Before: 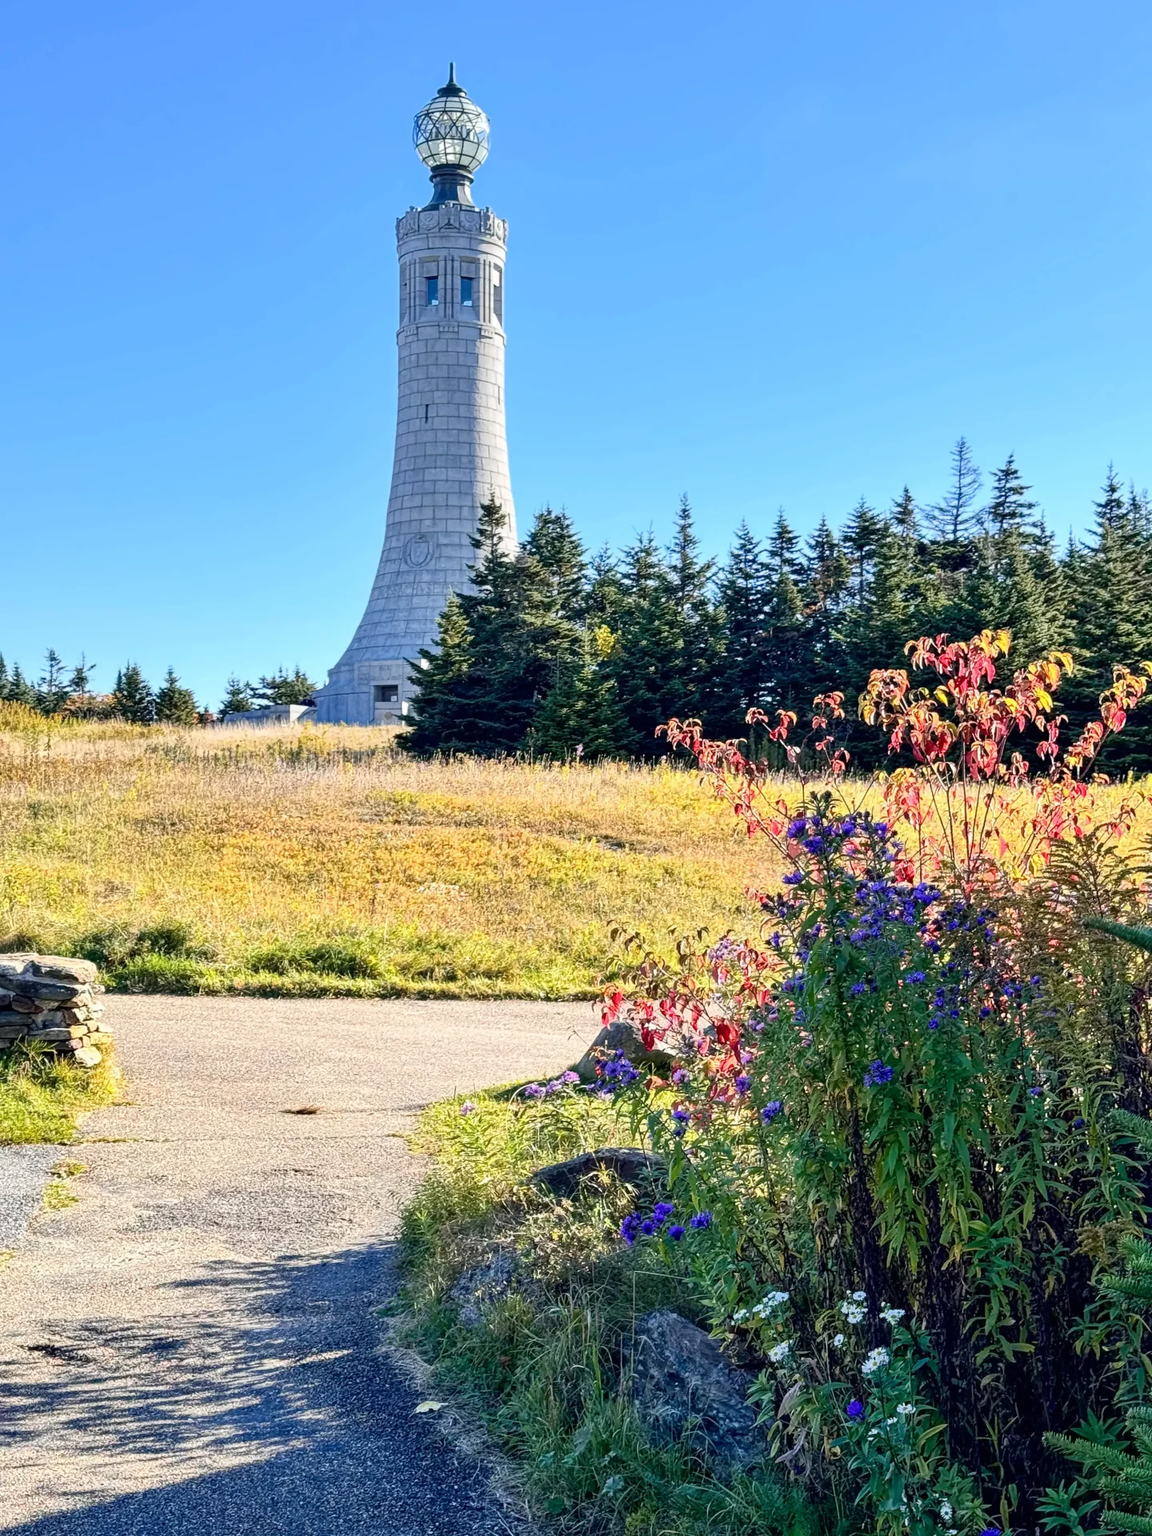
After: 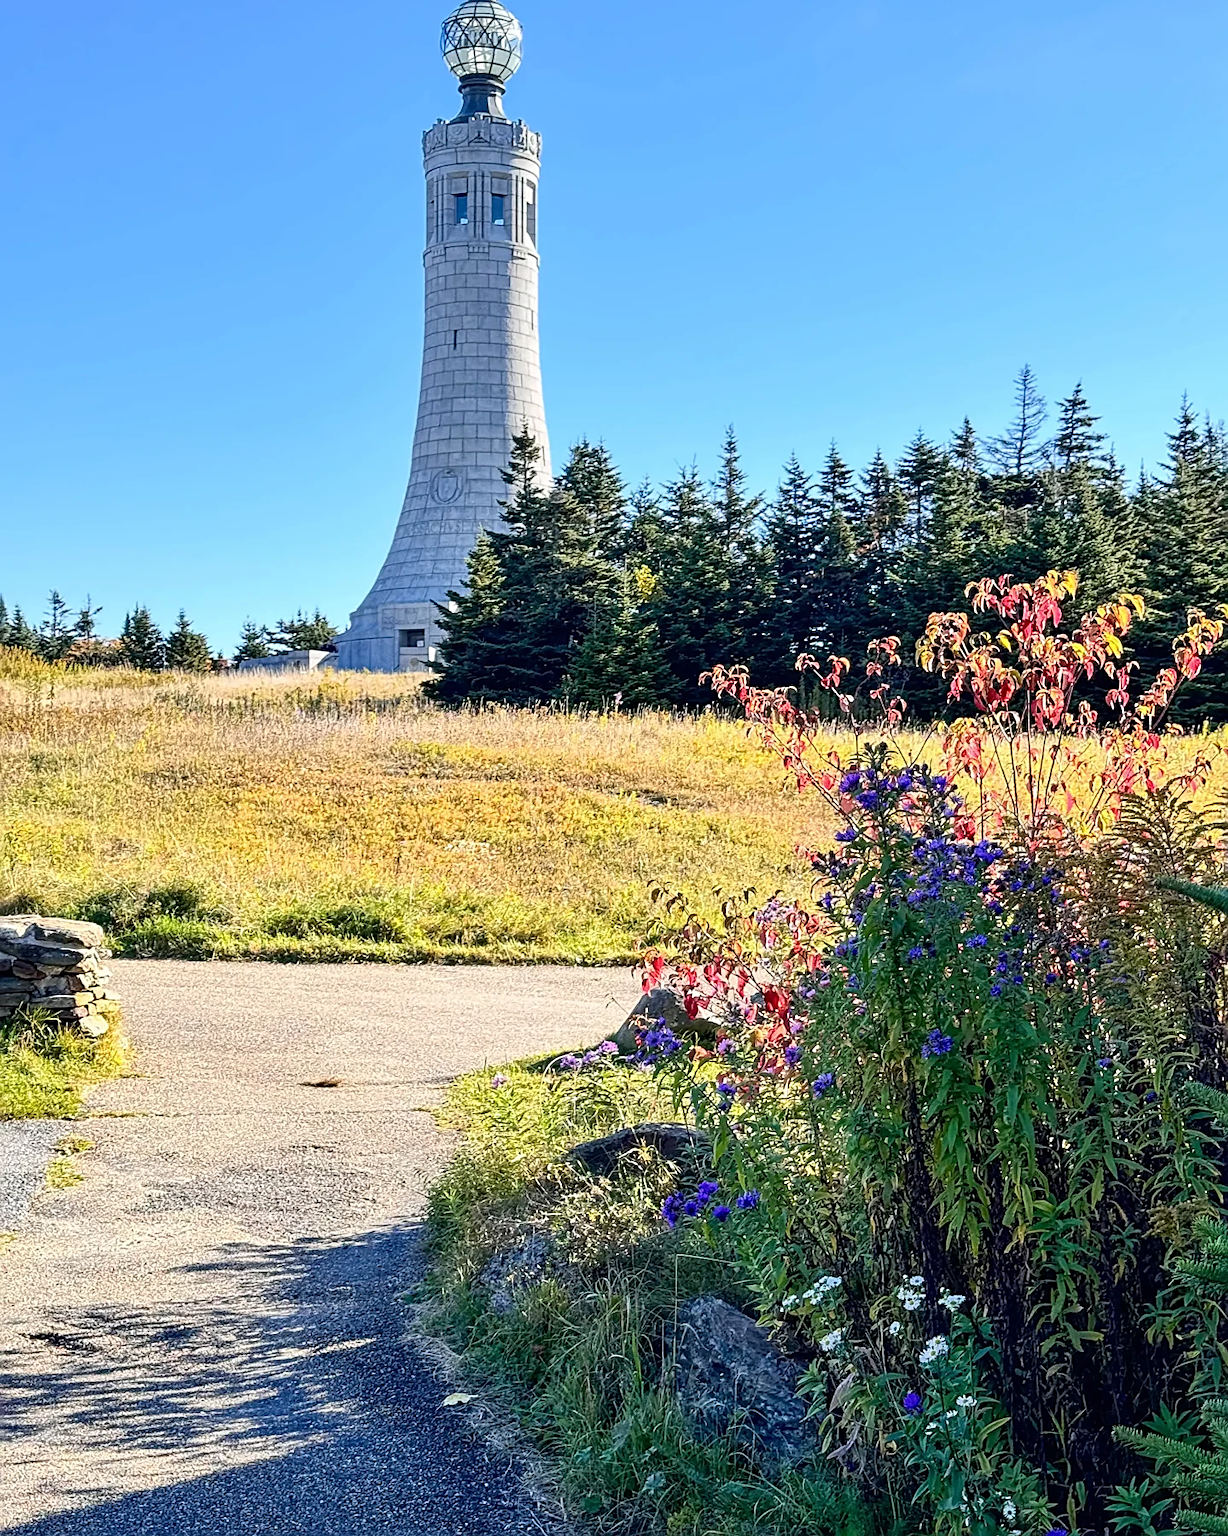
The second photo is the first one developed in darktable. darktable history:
crop and rotate: top 6.25%
sharpen: on, module defaults
